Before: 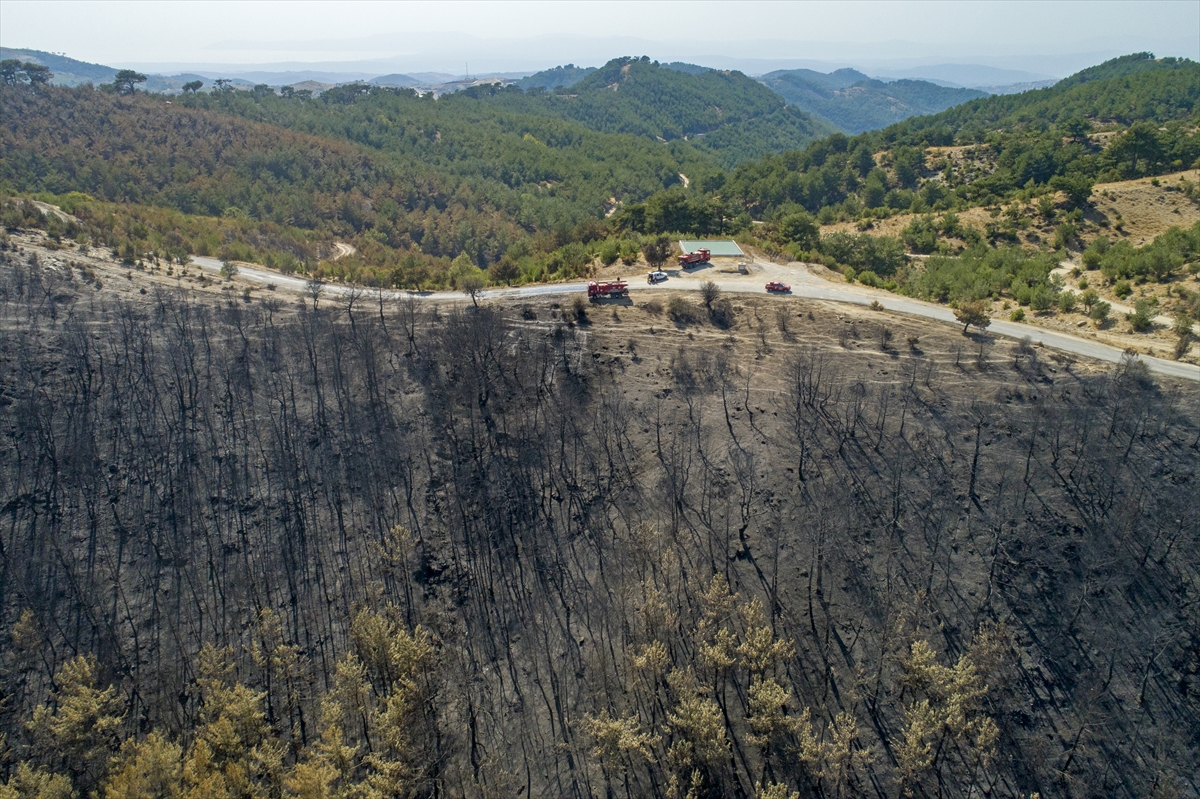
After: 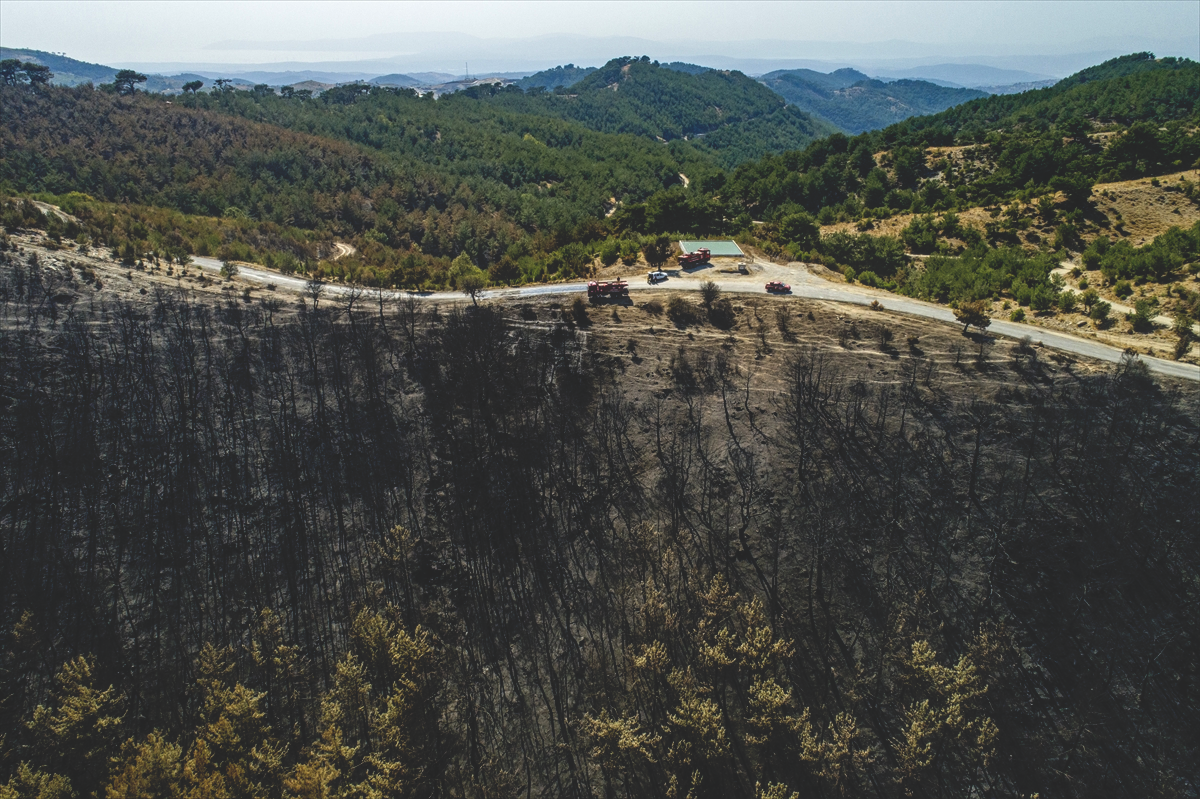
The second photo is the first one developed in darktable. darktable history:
local contrast: on, module defaults
base curve: curves: ch0 [(0, 0.02) (0.083, 0.036) (1, 1)], preserve colors none
